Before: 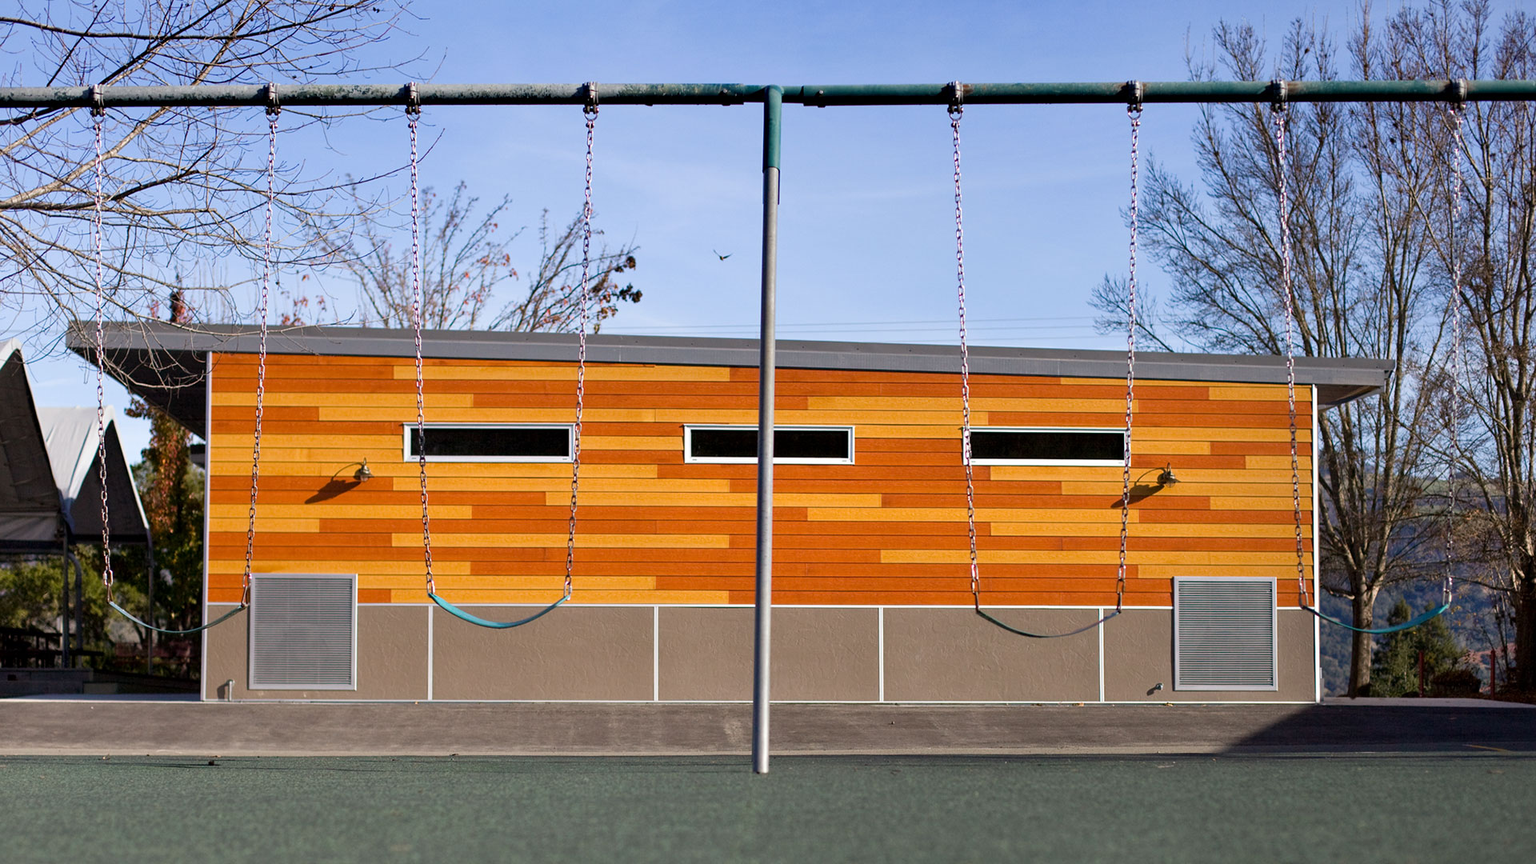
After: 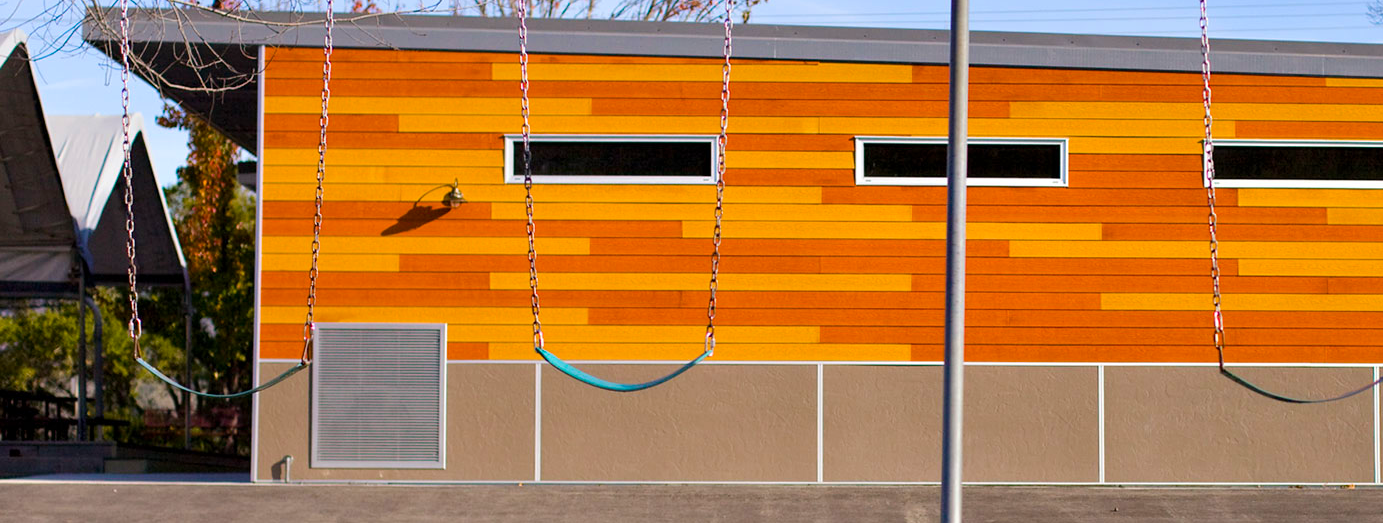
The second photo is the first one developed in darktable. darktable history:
crop: top 36.498%, right 27.964%, bottom 14.995%
color balance rgb: perceptual saturation grading › global saturation 25%, perceptual brilliance grading › mid-tones 10%, perceptual brilliance grading › shadows 15%, global vibrance 20%
